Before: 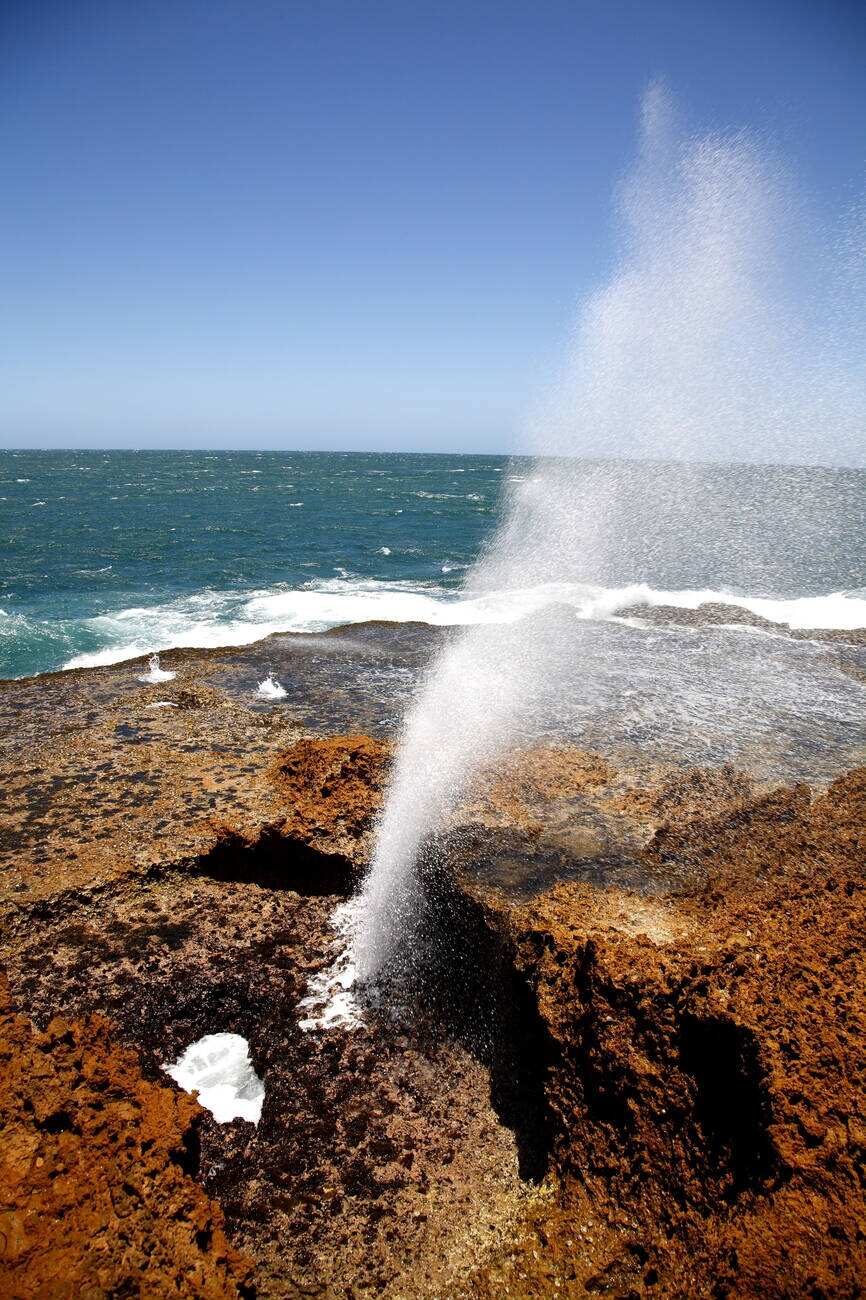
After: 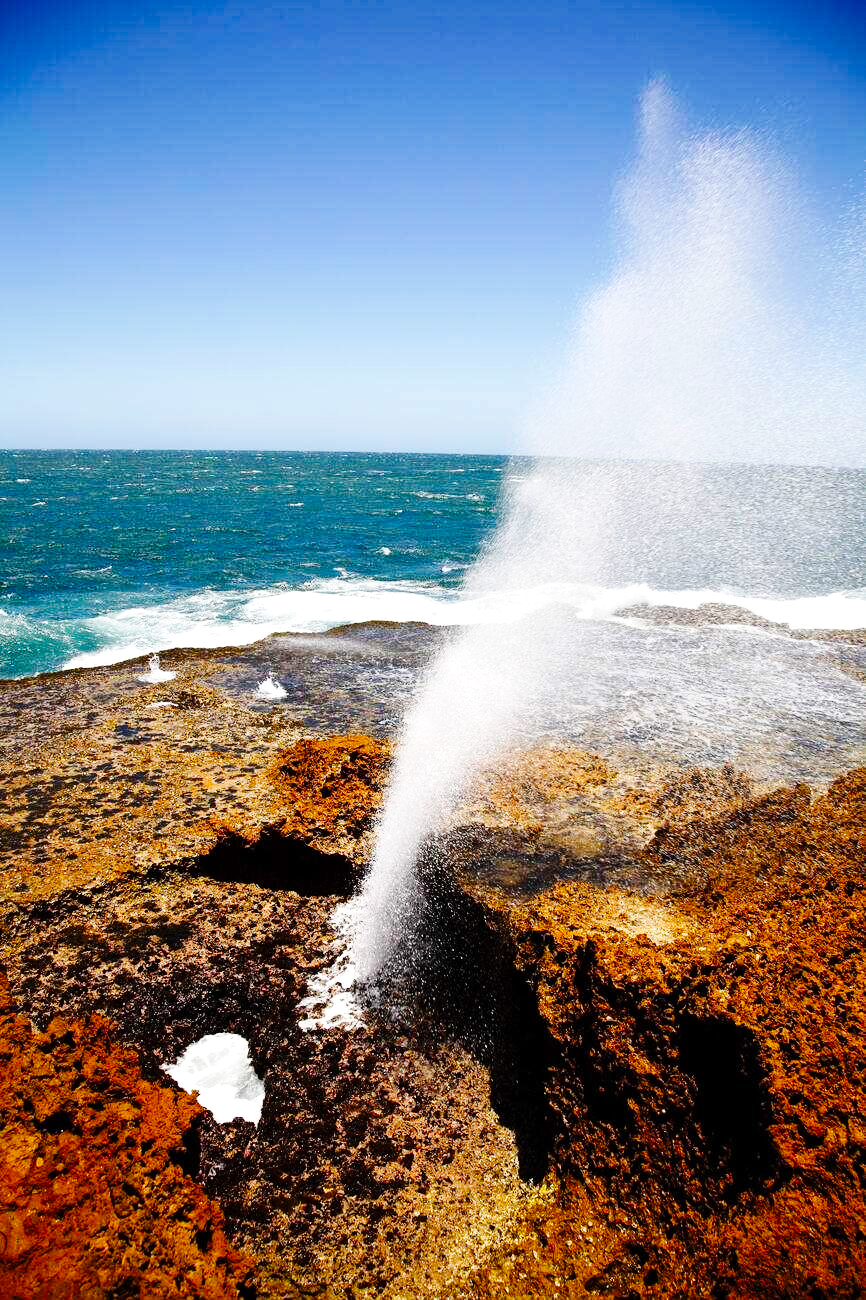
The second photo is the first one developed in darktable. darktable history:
base curve: curves: ch0 [(0, 0) (0.036, 0.025) (0.121, 0.166) (0.206, 0.329) (0.605, 0.79) (1, 1)], preserve colors none
color balance rgb: linear chroma grading › global chroma 10%, perceptual saturation grading › global saturation 5%, perceptual brilliance grading › global brilliance 4%, global vibrance 7%, saturation formula JzAzBz (2021)
